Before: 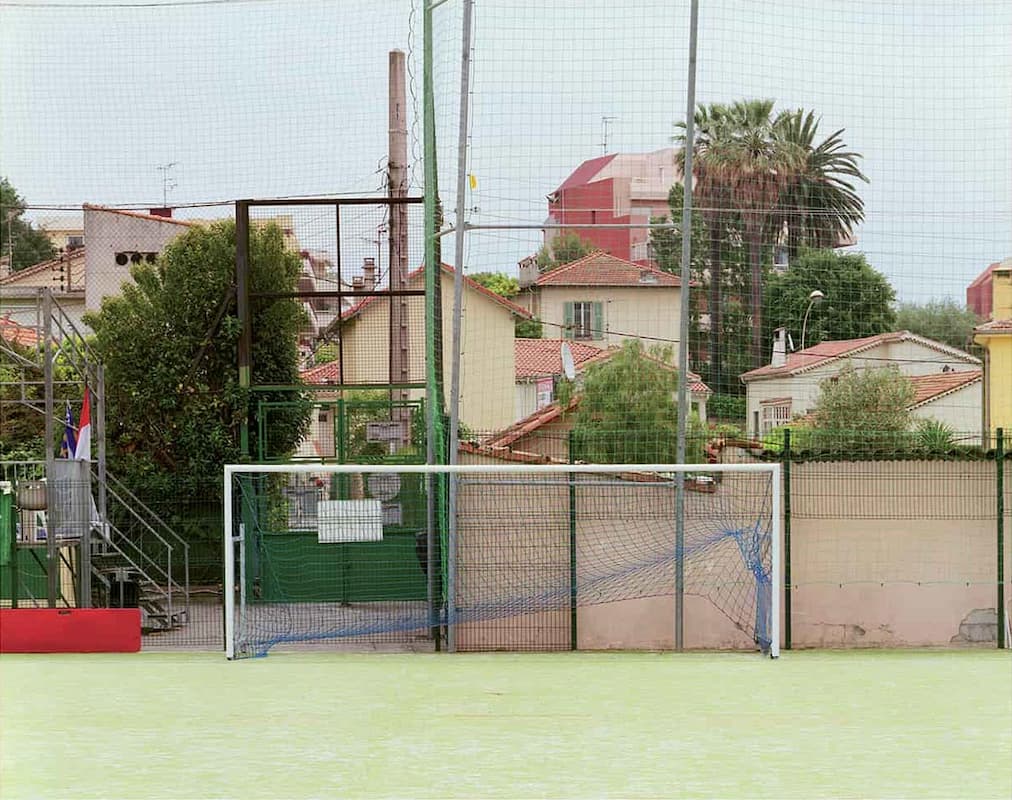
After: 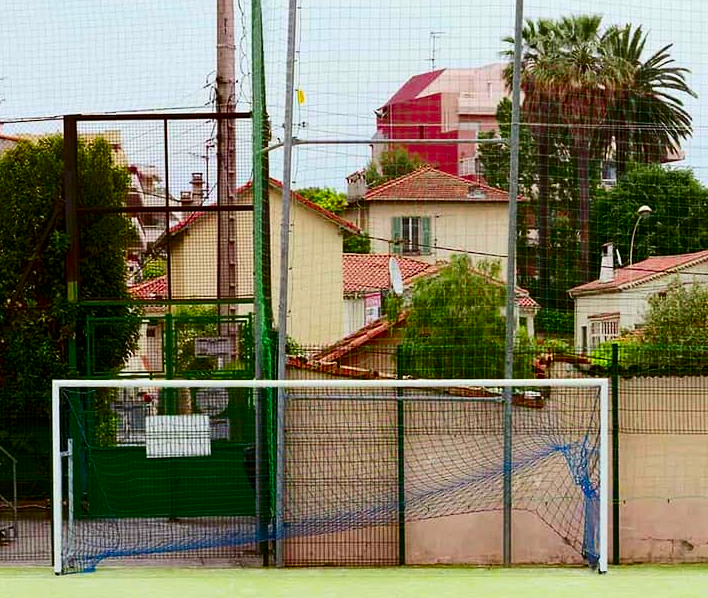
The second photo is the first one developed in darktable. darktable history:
contrast brightness saturation: contrast 0.22, brightness -0.19, saturation 0.24
crop and rotate: left 17.046%, top 10.659%, right 12.989%, bottom 14.553%
color balance rgb: perceptual saturation grading › global saturation 20%, perceptual saturation grading › highlights 2.68%, perceptual saturation grading › shadows 50%
